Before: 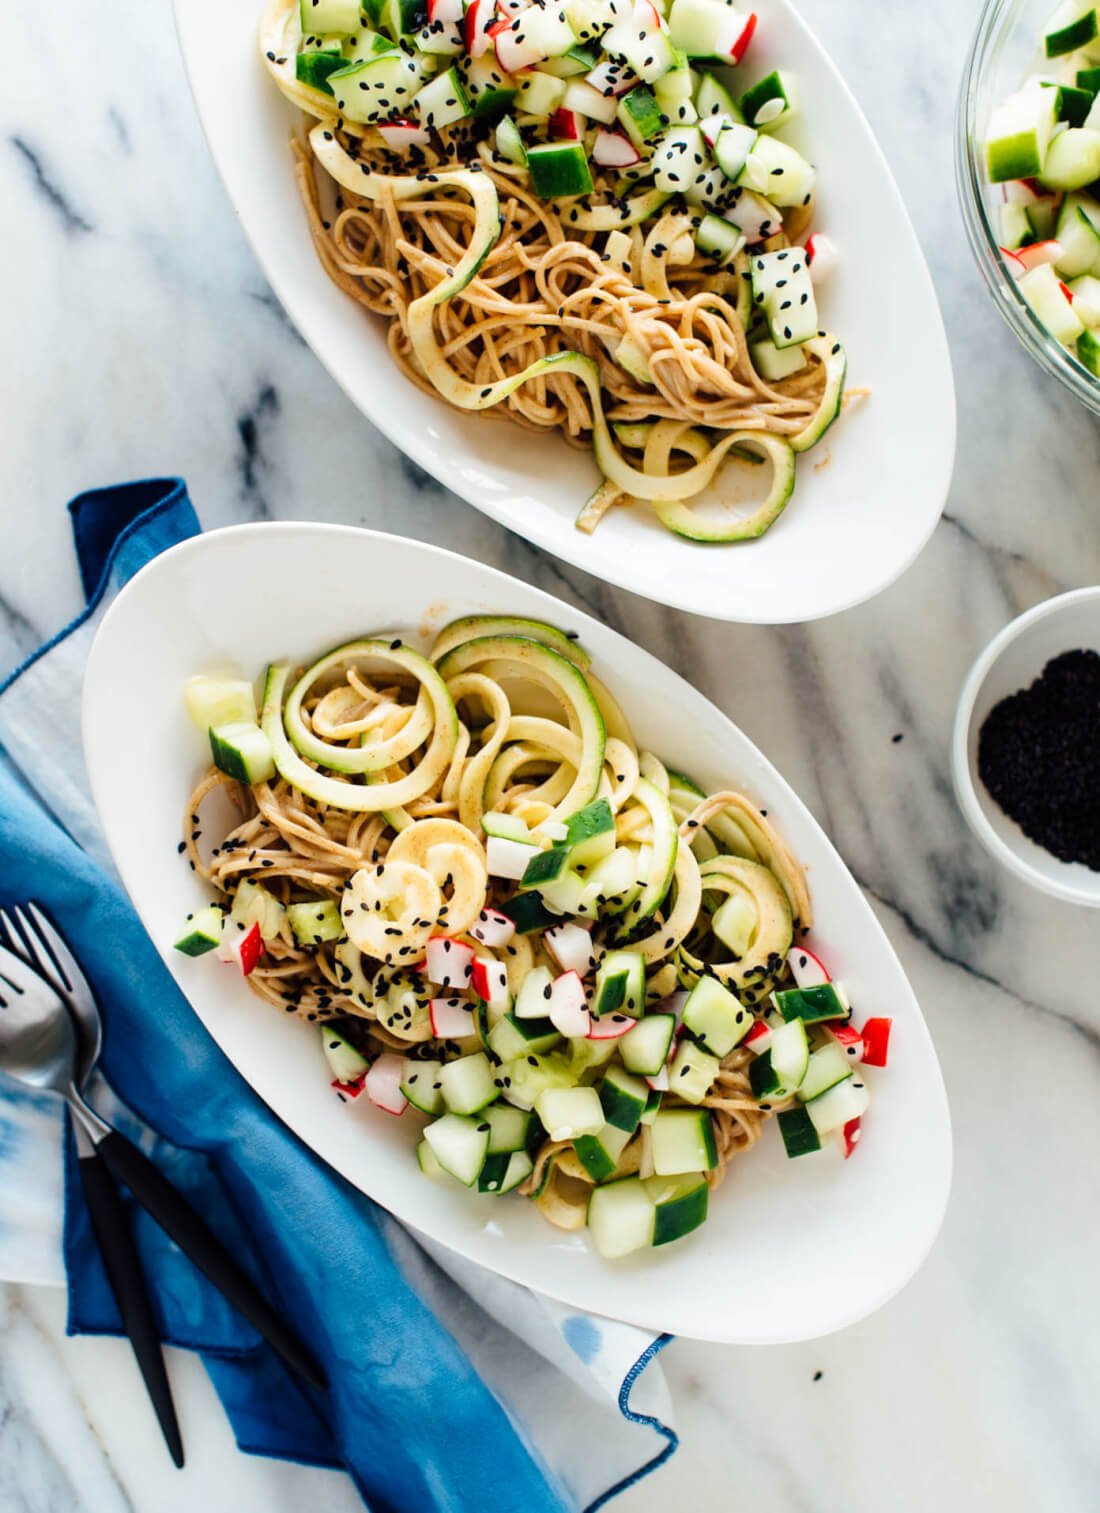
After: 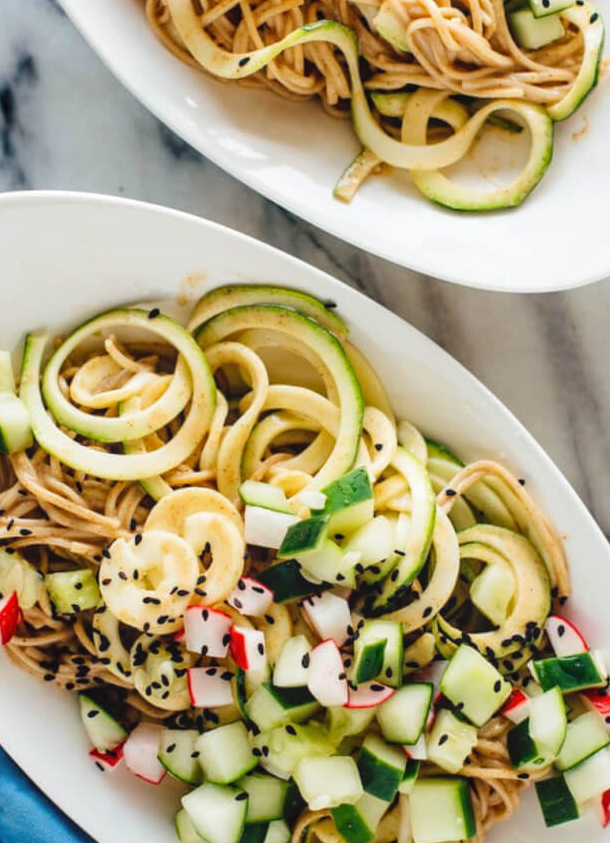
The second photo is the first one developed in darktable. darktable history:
local contrast: detail 109%
crop and rotate: left 22.071%, top 21.894%, right 22.41%, bottom 22.356%
